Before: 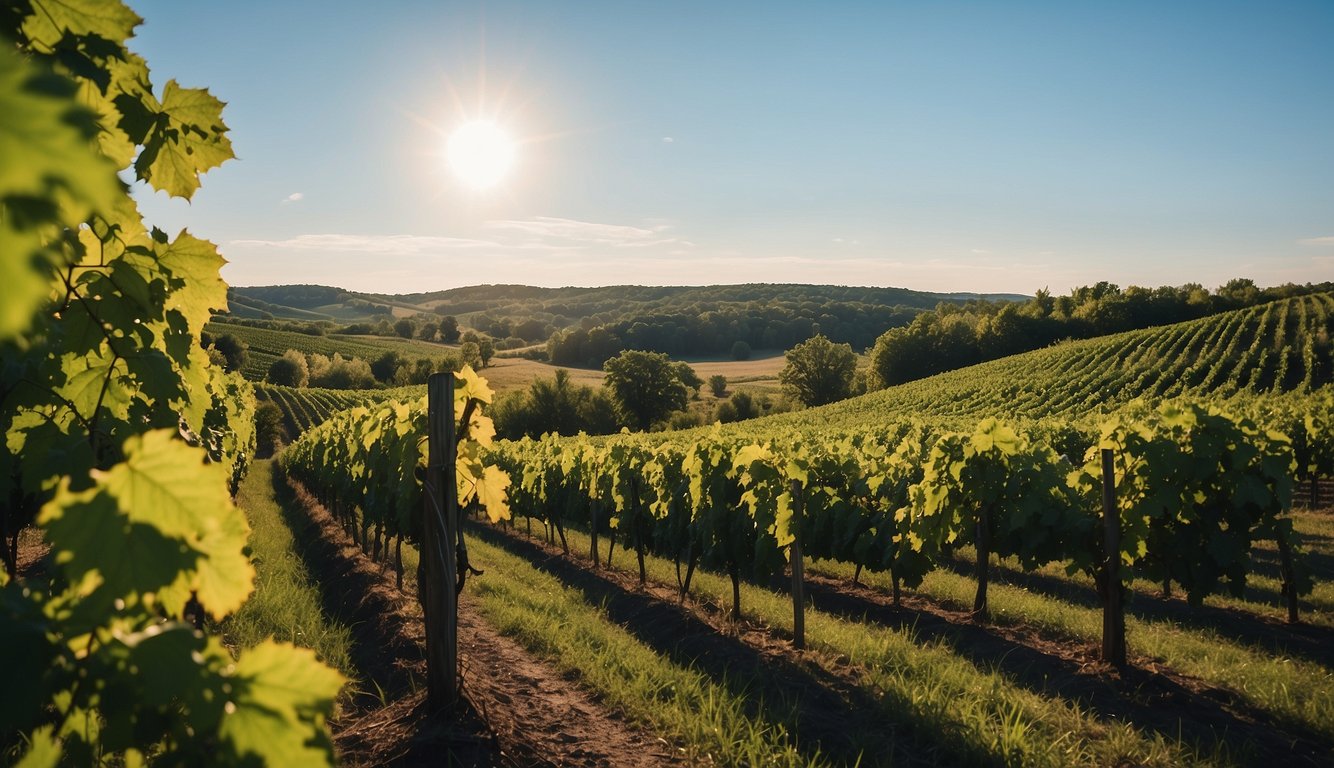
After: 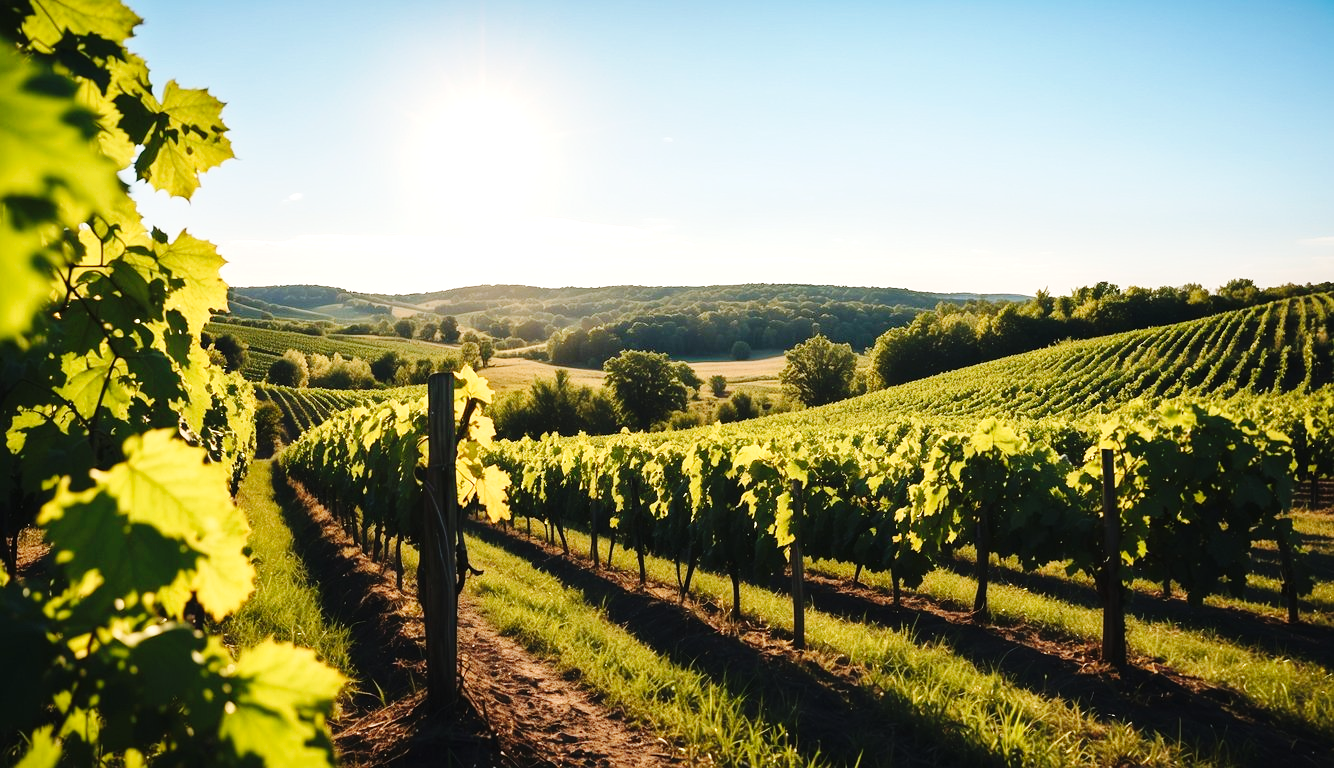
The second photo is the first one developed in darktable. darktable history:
exposure: exposure 0.566 EV, compensate highlight preservation false
base curve: curves: ch0 [(0, 0) (0.036, 0.025) (0.121, 0.166) (0.206, 0.329) (0.605, 0.79) (1, 1)], preserve colors none
white balance: red 0.986, blue 1.01
